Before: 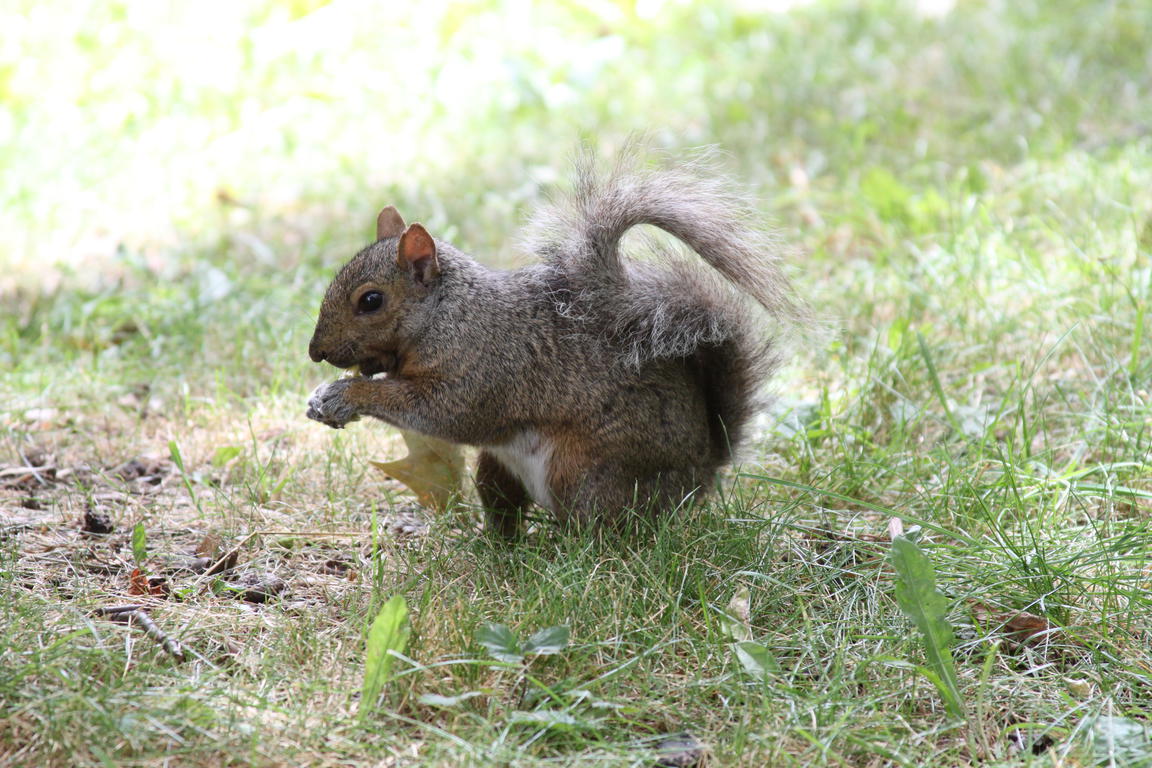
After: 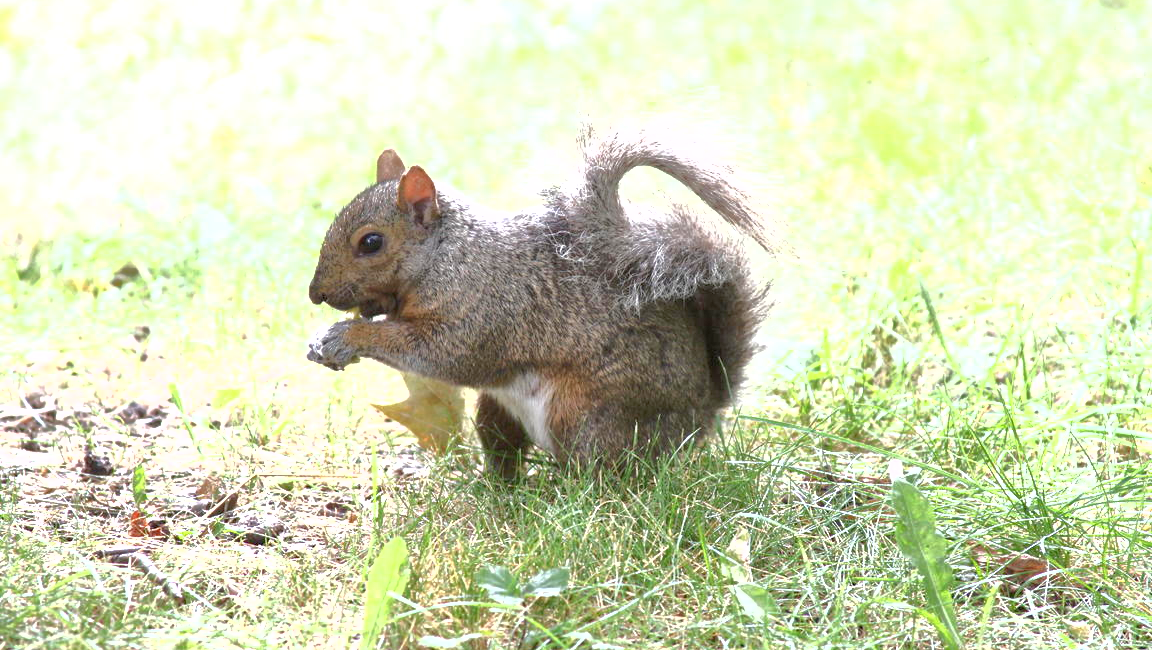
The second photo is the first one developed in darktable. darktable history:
shadows and highlights: highlights color adjustment 0.499%
exposure: black level correction 0.001, exposure 1.308 EV, compensate highlight preservation false
crop: top 7.589%, bottom 7.693%
